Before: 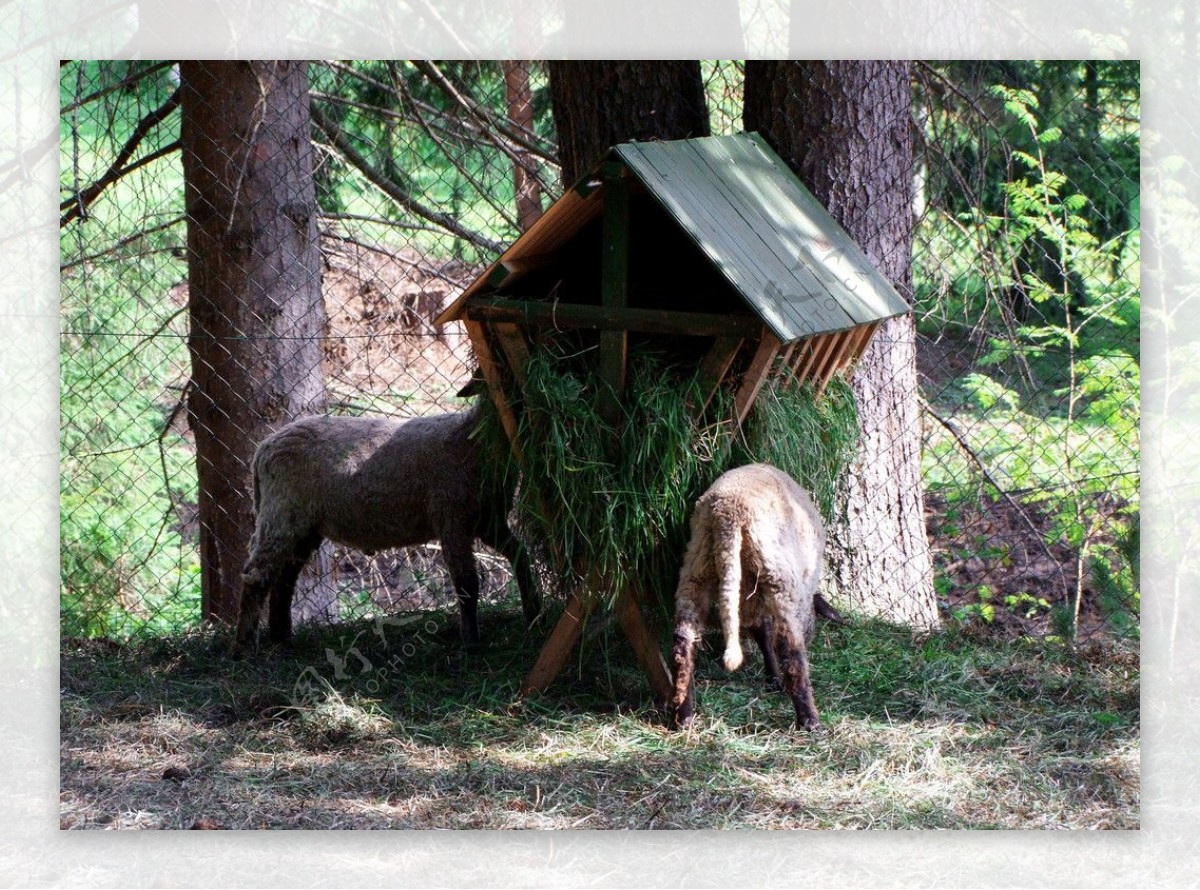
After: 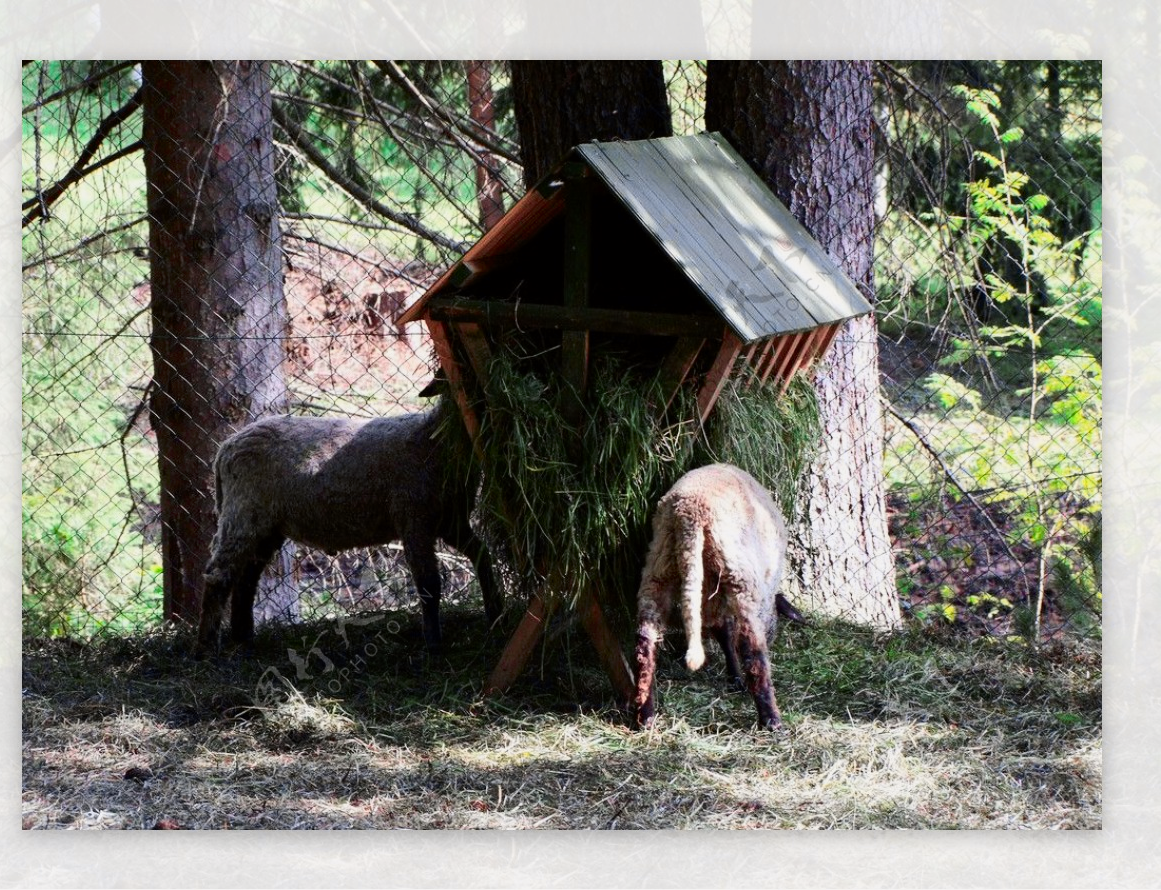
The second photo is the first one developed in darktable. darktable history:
crop and rotate: left 3.238%
tone curve: curves: ch0 [(0, 0) (0.087, 0.054) (0.281, 0.245) (0.506, 0.526) (0.8, 0.824) (0.994, 0.955)]; ch1 [(0, 0) (0.27, 0.195) (0.406, 0.435) (0.452, 0.474) (0.495, 0.5) (0.514, 0.508) (0.563, 0.584) (0.654, 0.689) (1, 1)]; ch2 [(0, 0) (0.269, 0.299) (0.459, 0.441) (0.498, 0.499) (0.523, 0.52) (0.551, 0.549) (0.633, 0.625) (0.659, 0.681) (0.718, 0.764) (1, 1)], color space Lab, independent channels, preserve colors none
